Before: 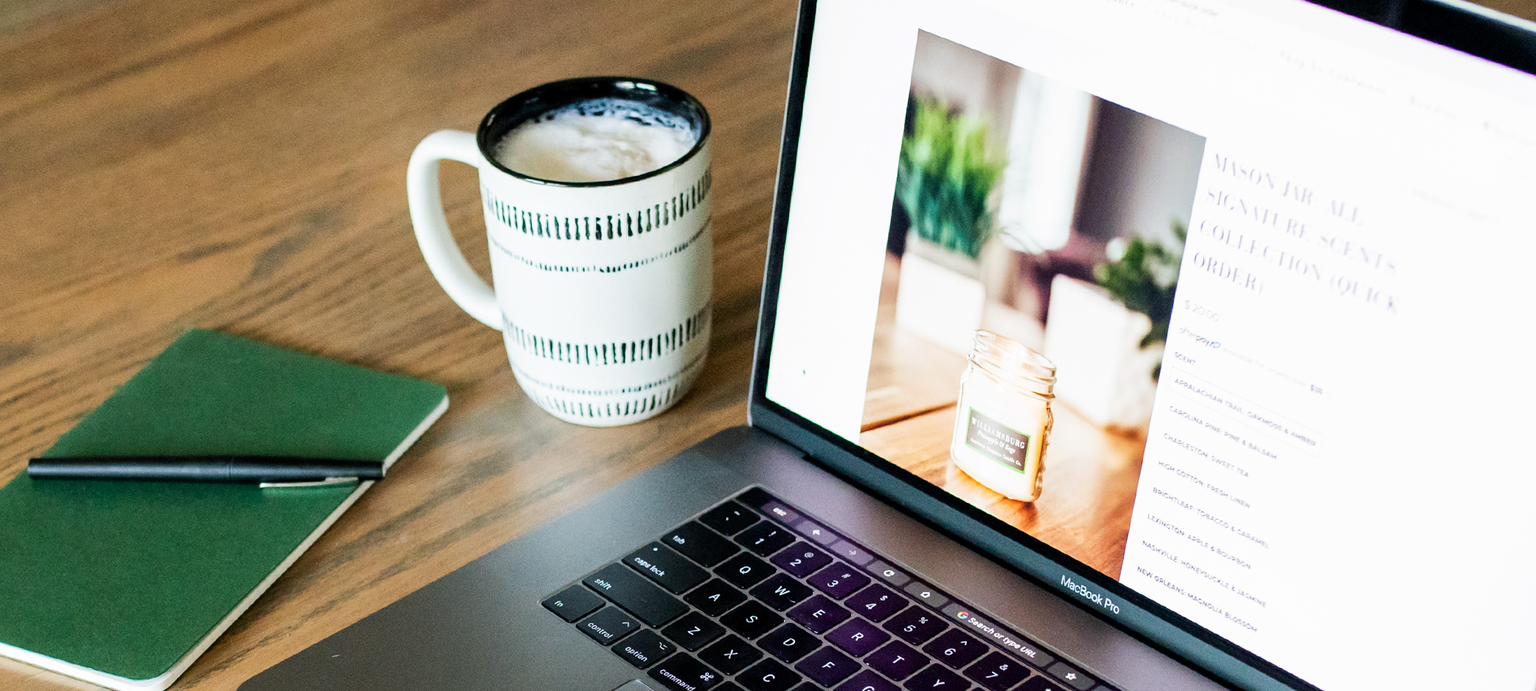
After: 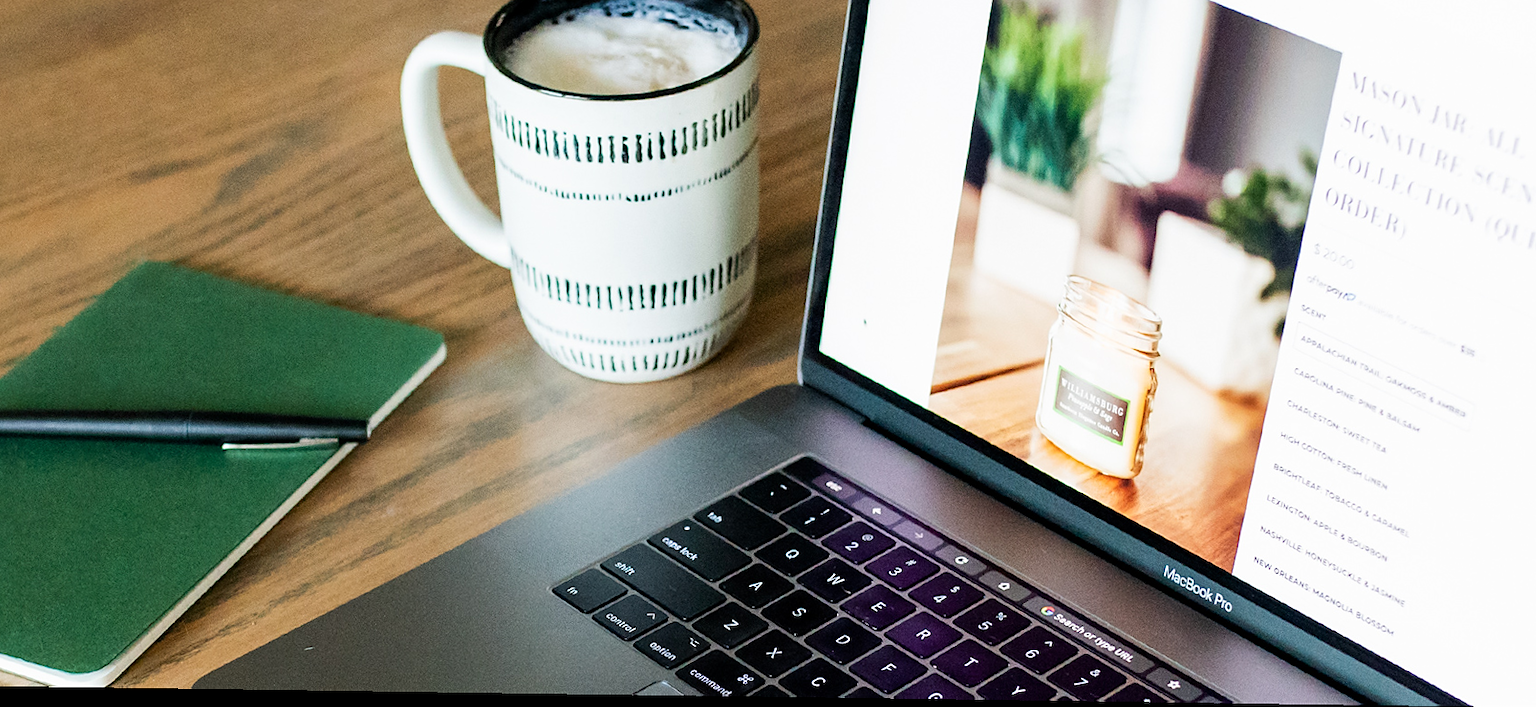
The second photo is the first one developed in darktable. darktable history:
rotate and perspective: rotation 0.8°, automatic cropping off
crop and rotate: left 4.842%, top 15.51%, right 10.668%
sharpen: radius 1.458, amount 0.398, threshold 1.271
